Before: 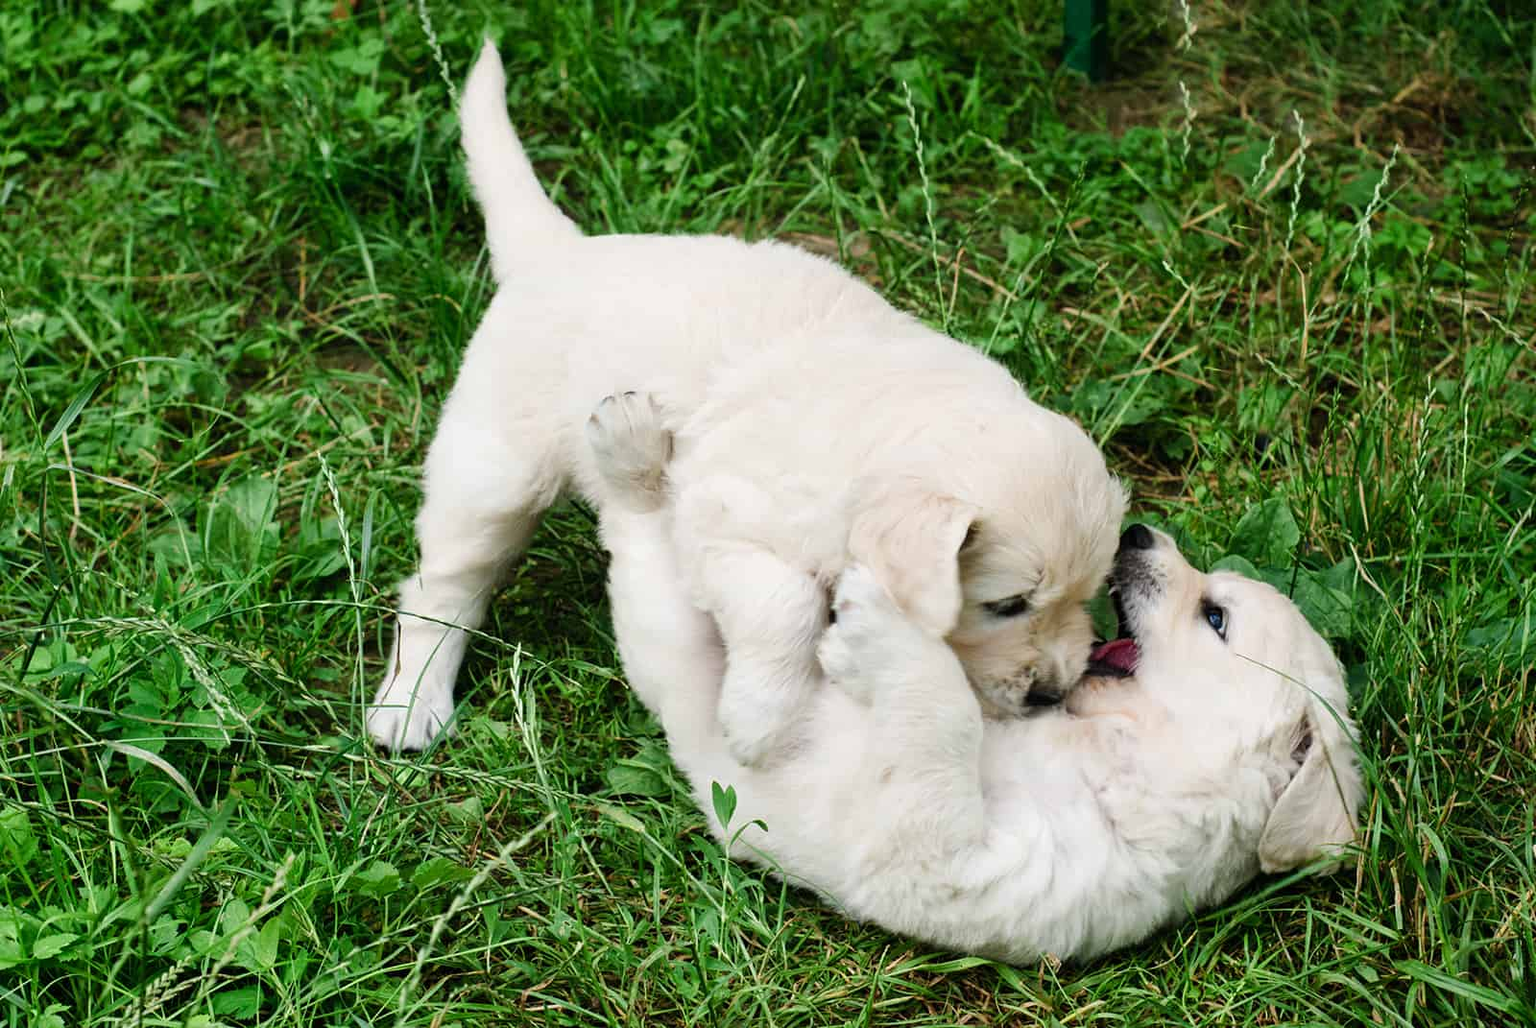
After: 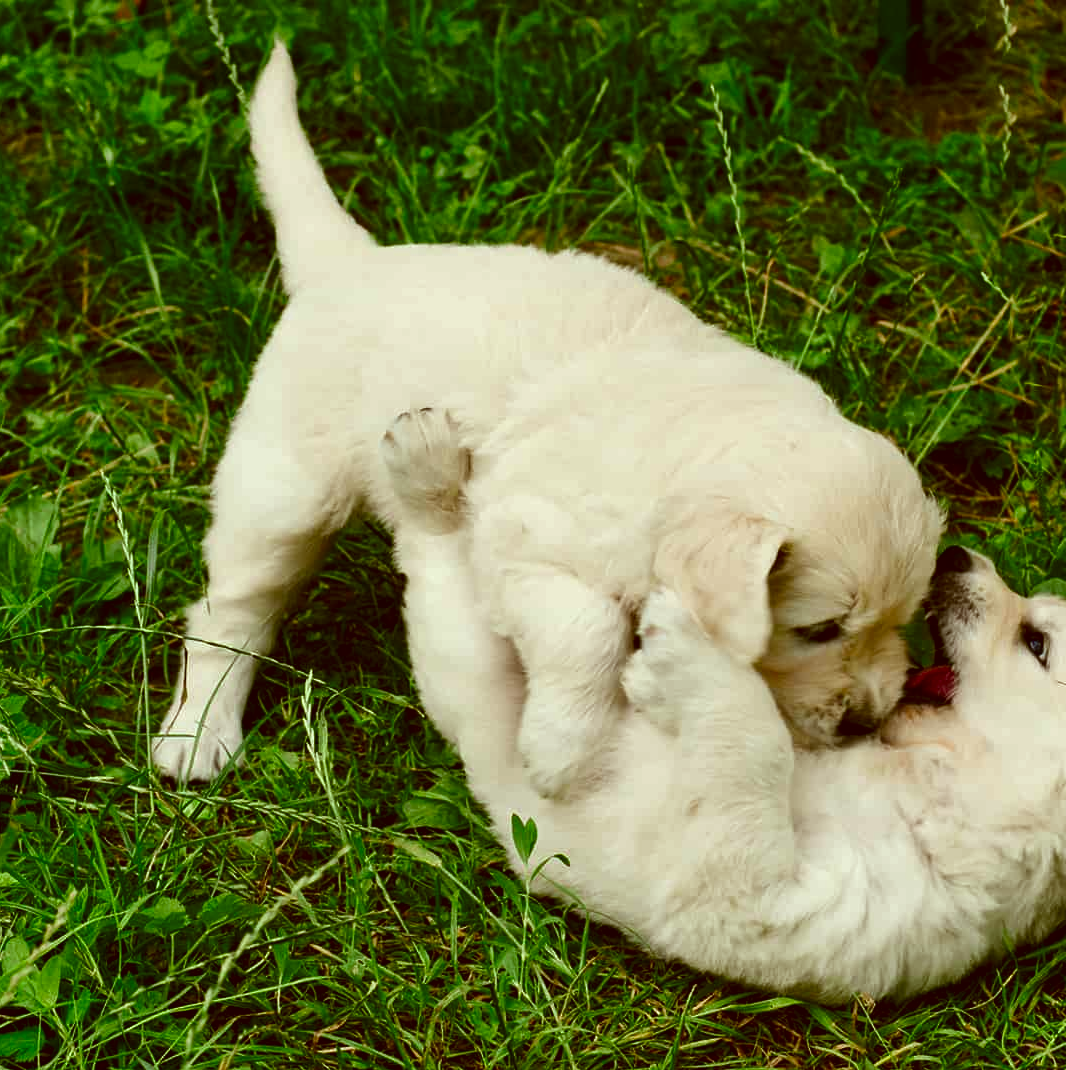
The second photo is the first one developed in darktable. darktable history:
crop and rotate: left 14.383%, right 18.972%
contrast brightness saturation: brightness -0.206, saturation 0.08
color correction: highlights a* -5.6, highlights b* 9.8, shadows a* 9.48, shadows b* 24.61
